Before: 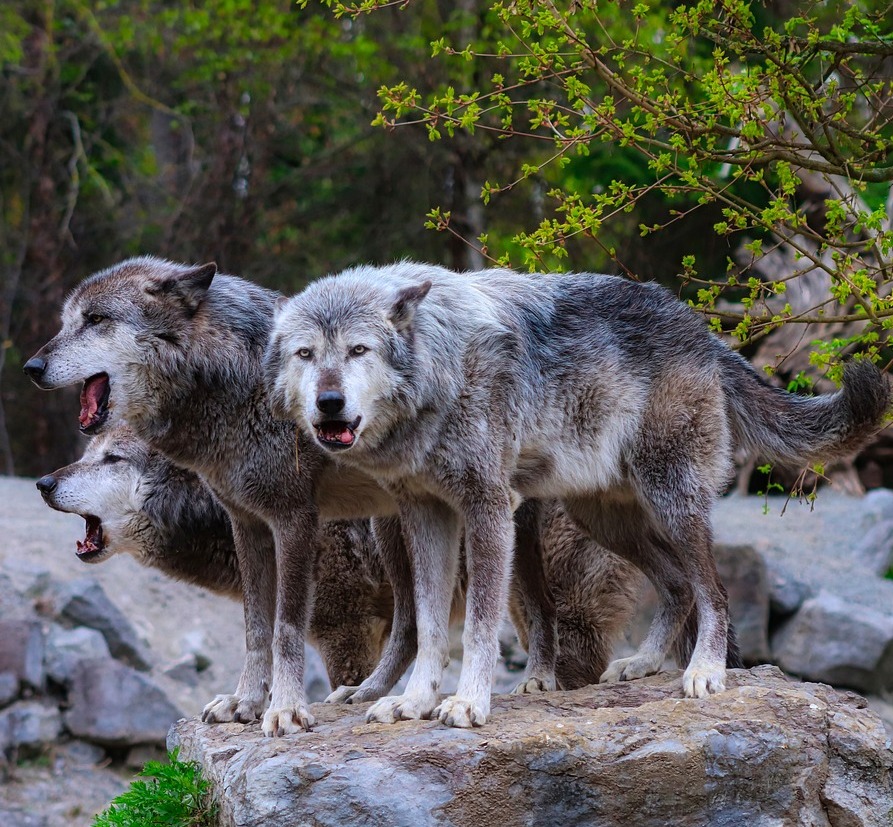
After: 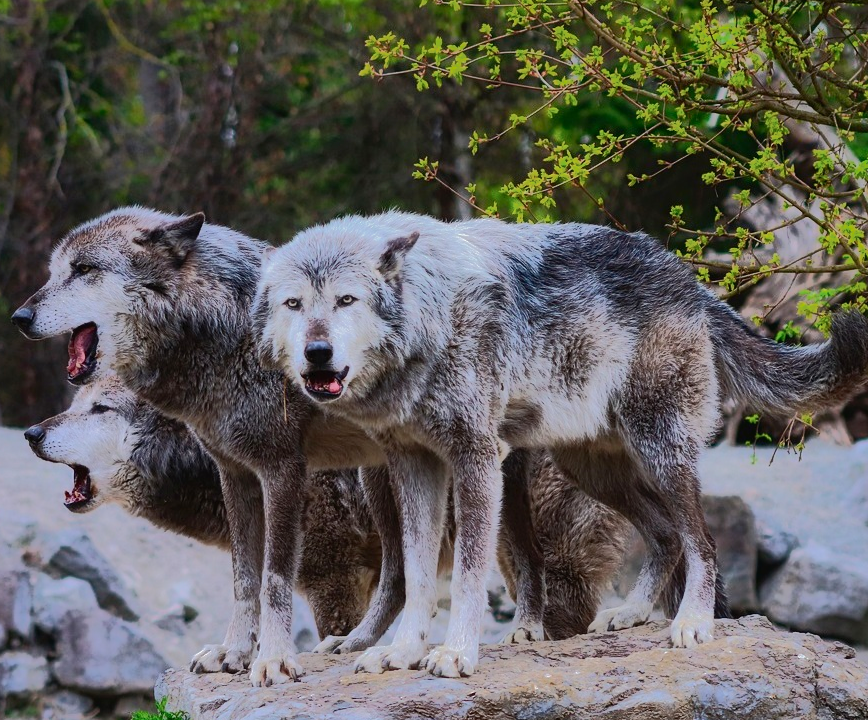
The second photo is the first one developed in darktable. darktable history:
crop: left 1.428%, top 6.163%, right 1.283%, bottom 6.742%
shadows and highlights: shadows 39.96, highlights -59.71
contrast equalizer: octaves 7, y [[0.5 ×6], [0.5 ×6], [0.5, 0.5, 0.501, 0.545, 0.707, 0.863], [0 ×6], [0 ×6]], mix -0.983
tone curve: curves: ch0 [(0, 0) (0.003, 0.015) (0.011, 0.019) (0.025, 0.025) (0.044, 0.039) (0.069, 0.053) (0.1, 0.076) (0.136, 0.107) (0.177, 0.143) (0.224, 0.19) (0.277, 0.253) (0.335, 0.32) (0.399, 0.412) (0.468, 0.524) (0.543, 0.668) (0.623, 0.717) (0.709, 0.769) (0.801, 0.82) (0.898, 0.865) (1, 1)], color space Lab, independent channels, preserve colors none
